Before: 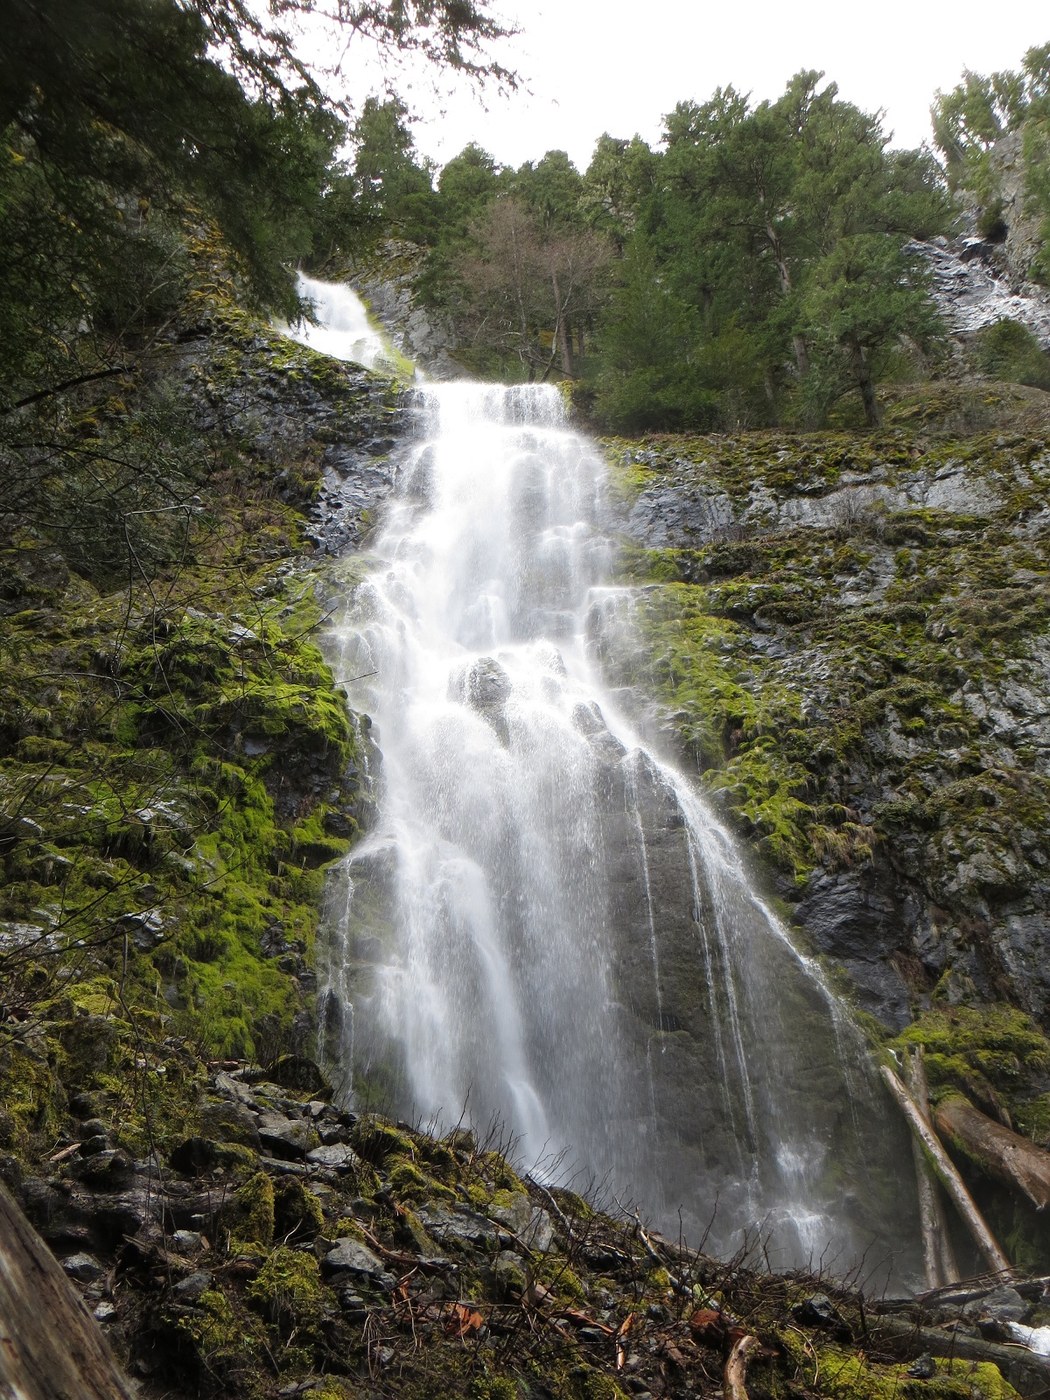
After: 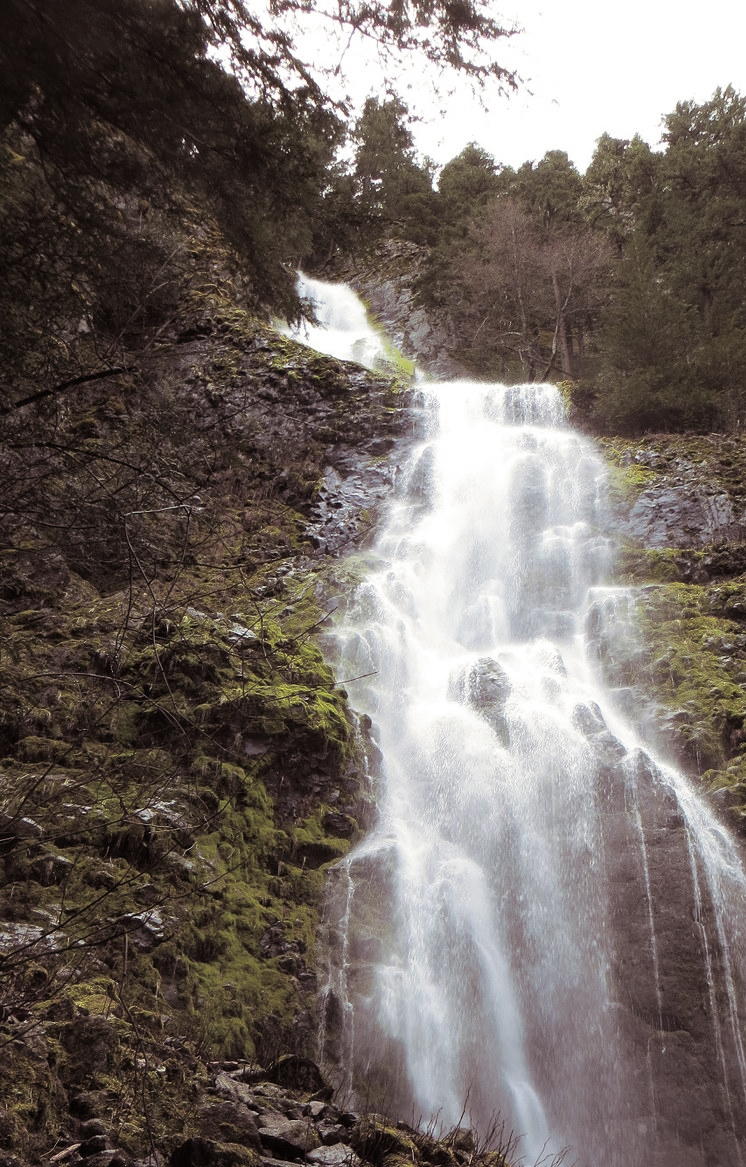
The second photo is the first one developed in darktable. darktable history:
crop: right 28.885%, bottom 16.626%
split-toning: shadows › saturation 0.24, highlights › hue 54°, highlights › saturation 0.24
exposure: compensate highlight preservation false
